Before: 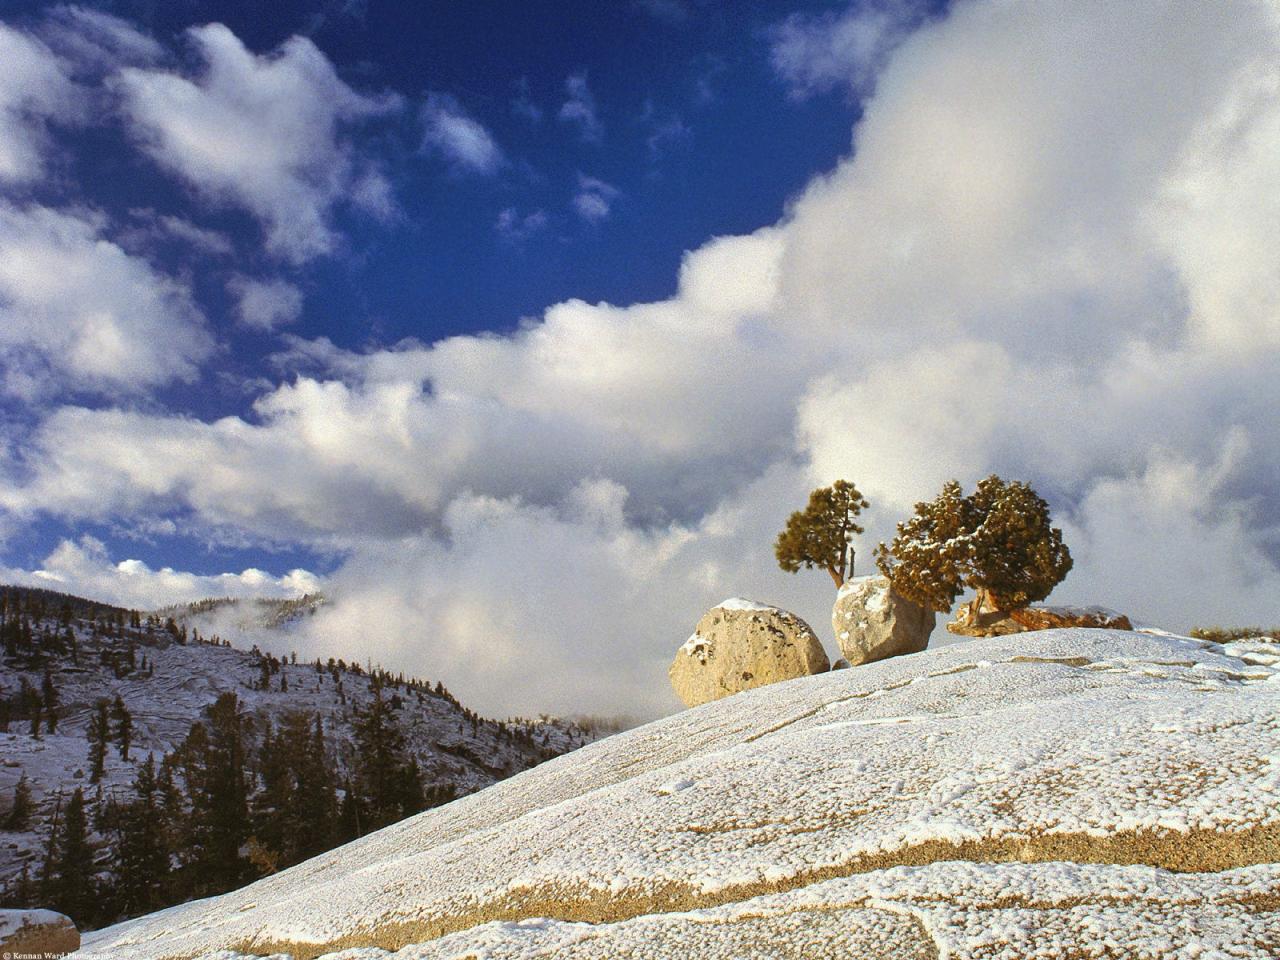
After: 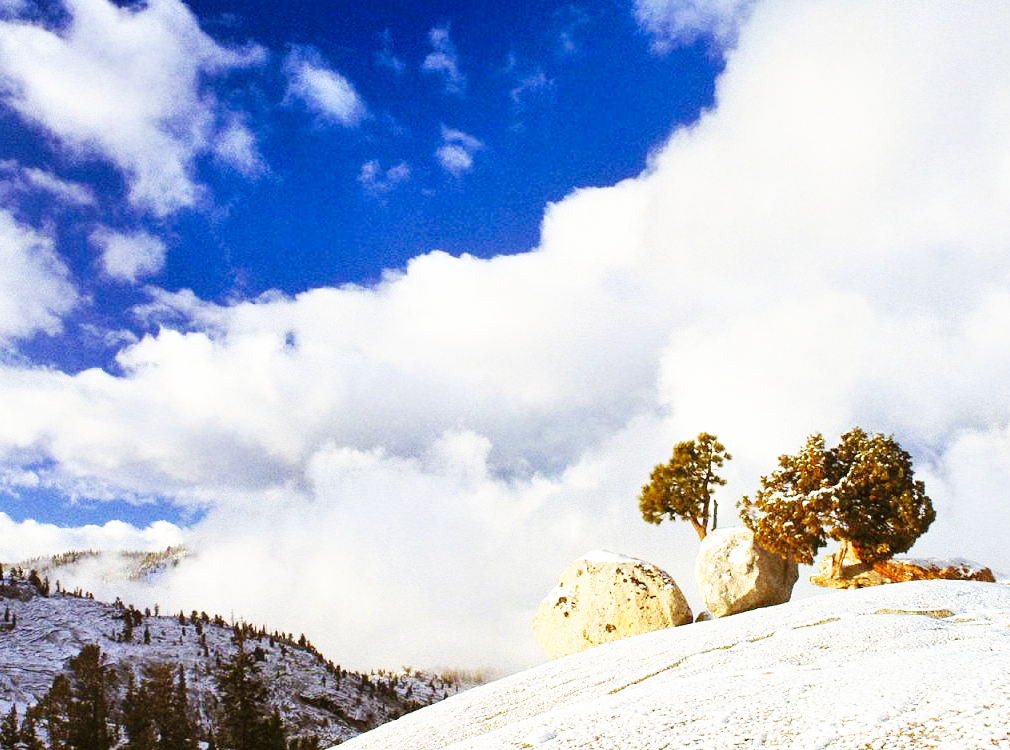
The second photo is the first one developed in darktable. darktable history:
base curve: curves: ch0 [(0, 0) (0.007, 0.004) (0.027, 0.03) (0.046, 0.07) (0.207, 0.54) (0.442, 0.872) (0.673, 0.972) (1, 1)], preserve colors none
crop and rotate: left 10.774%, top 5%, right 10.308%, bottom 16.873%
